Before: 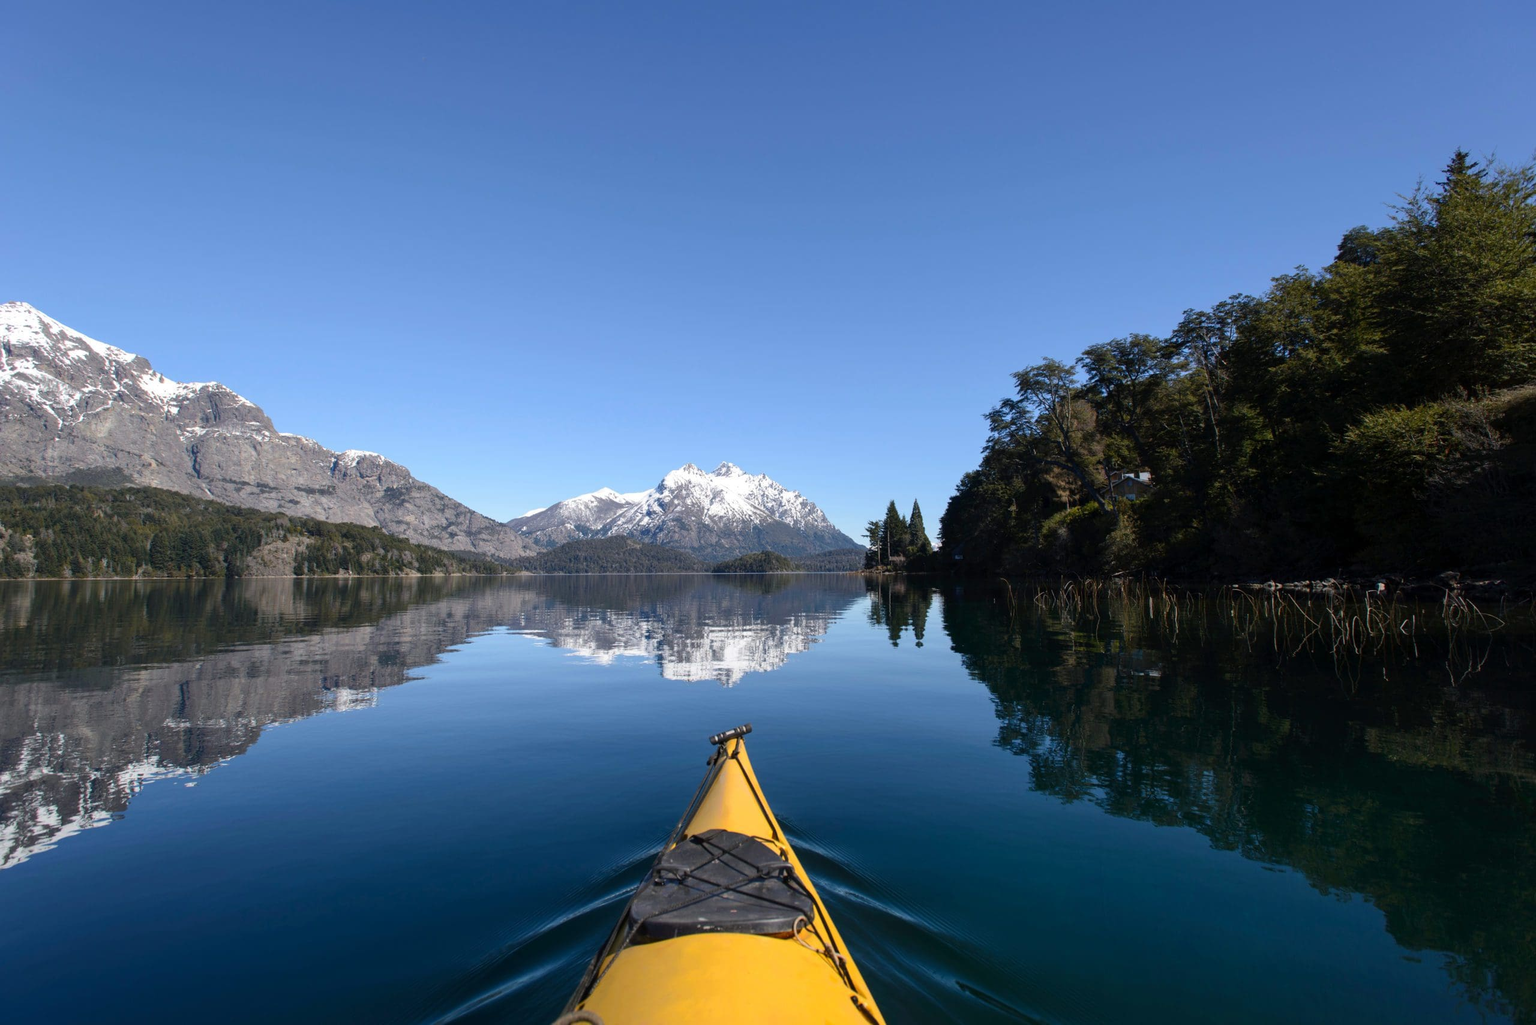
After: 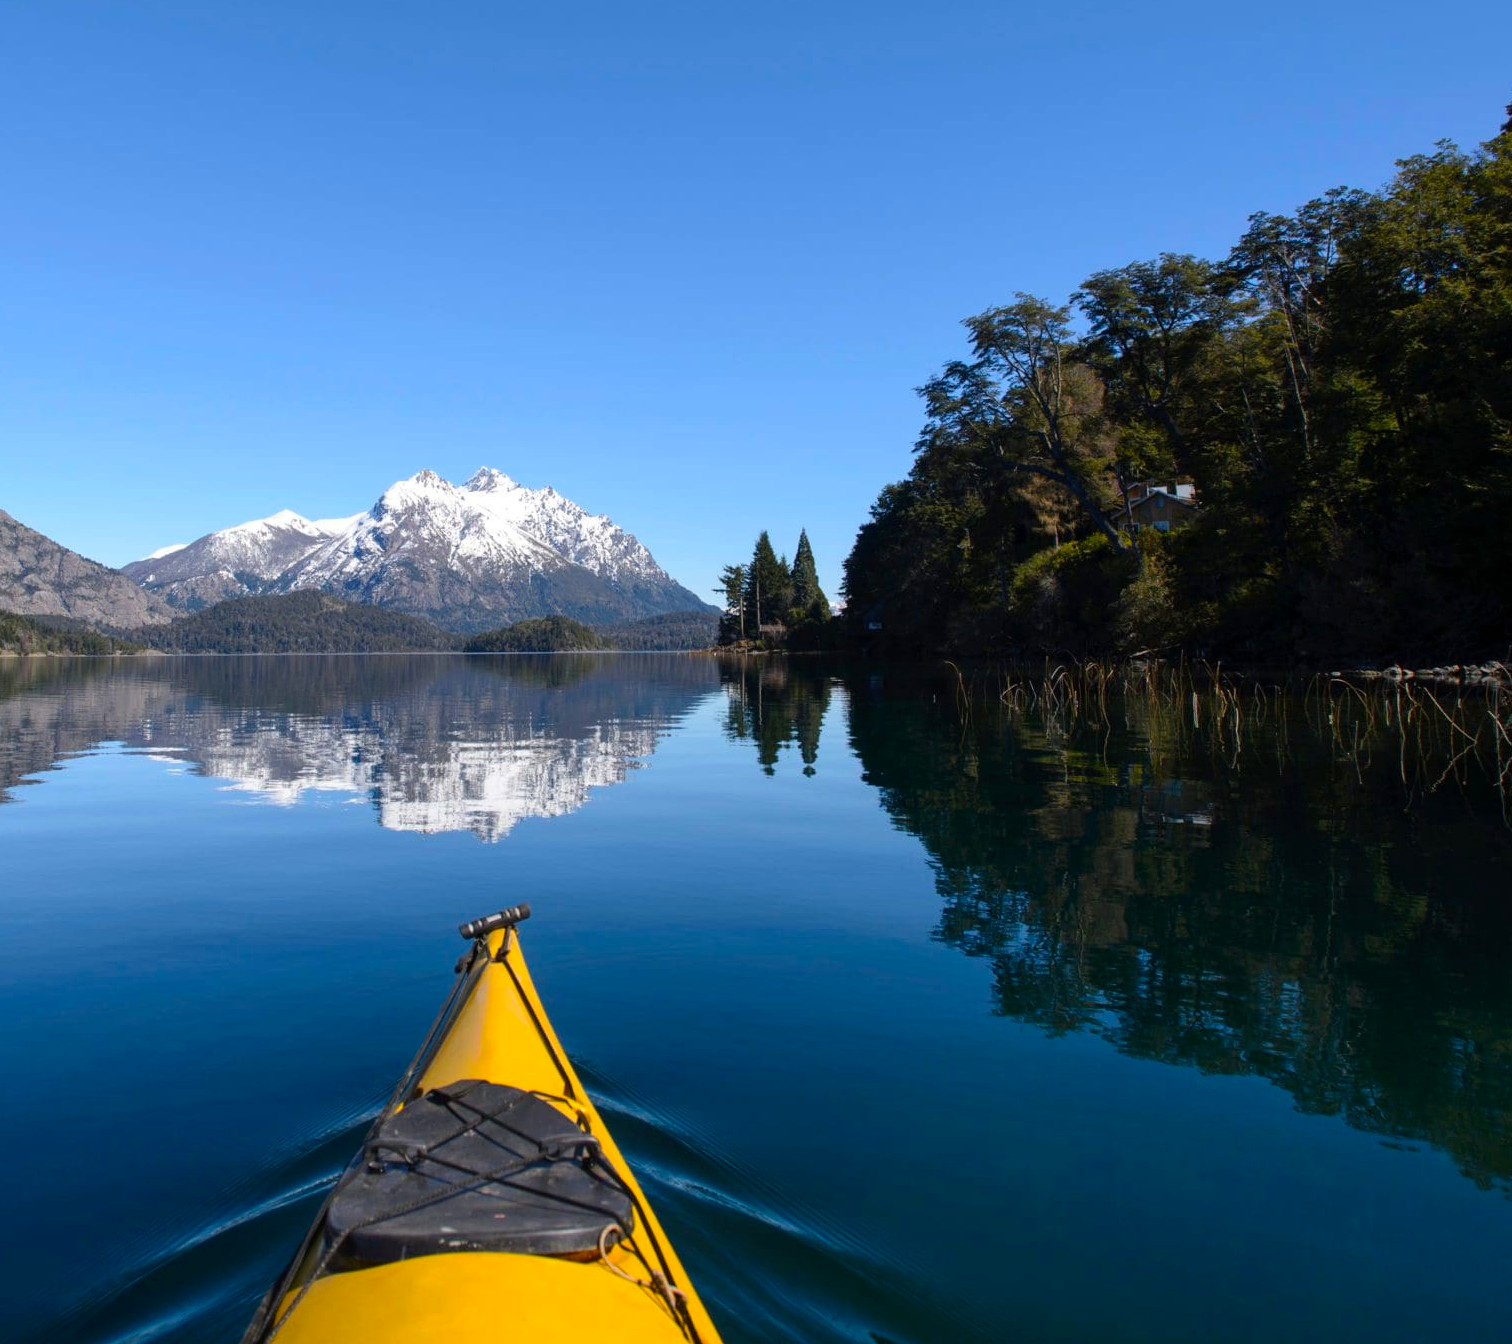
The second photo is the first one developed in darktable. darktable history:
color balance rgb: linear chroma grading › global chroma 8.33%, perceptual saturation grading › global saturation 18.52%, global vibrance 7.87%
crop and rotate: left 28.256%, top 17.734%, right 12.656%, bottom 3.573%
